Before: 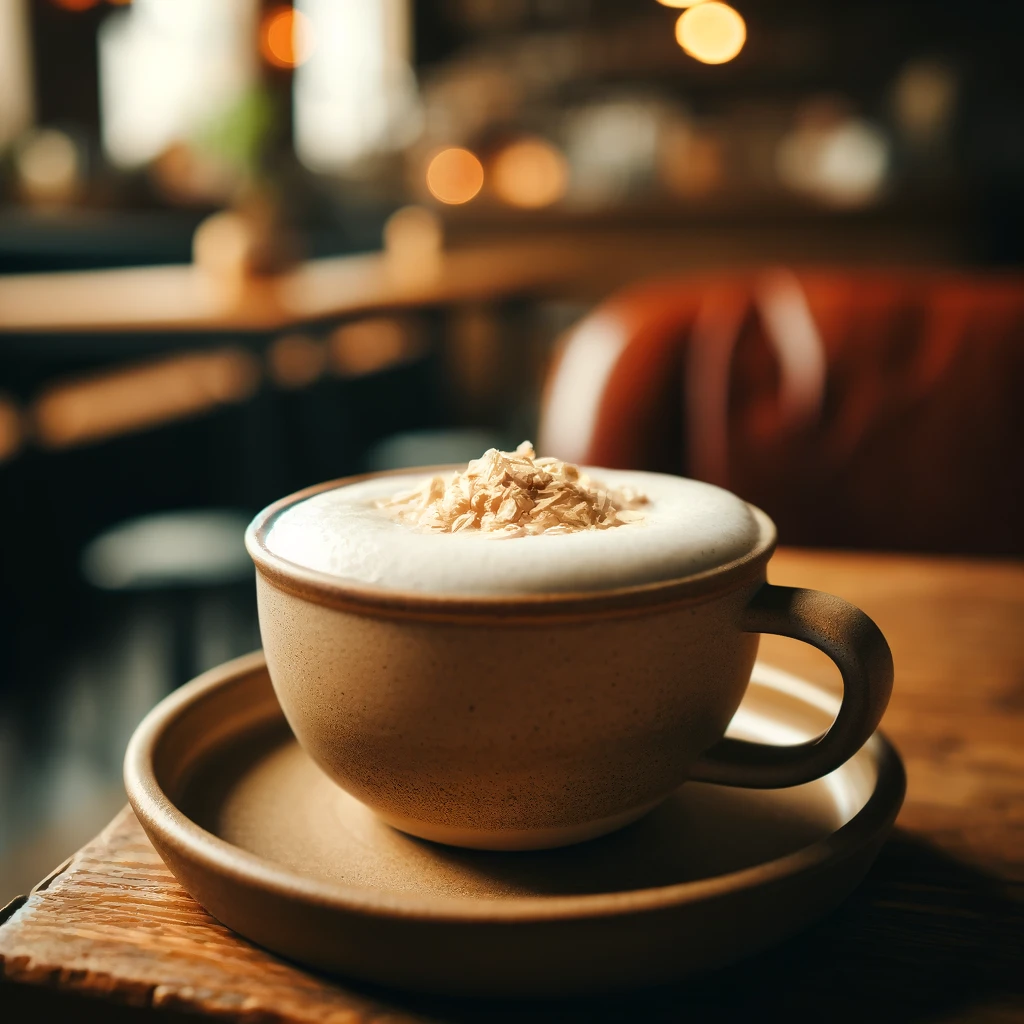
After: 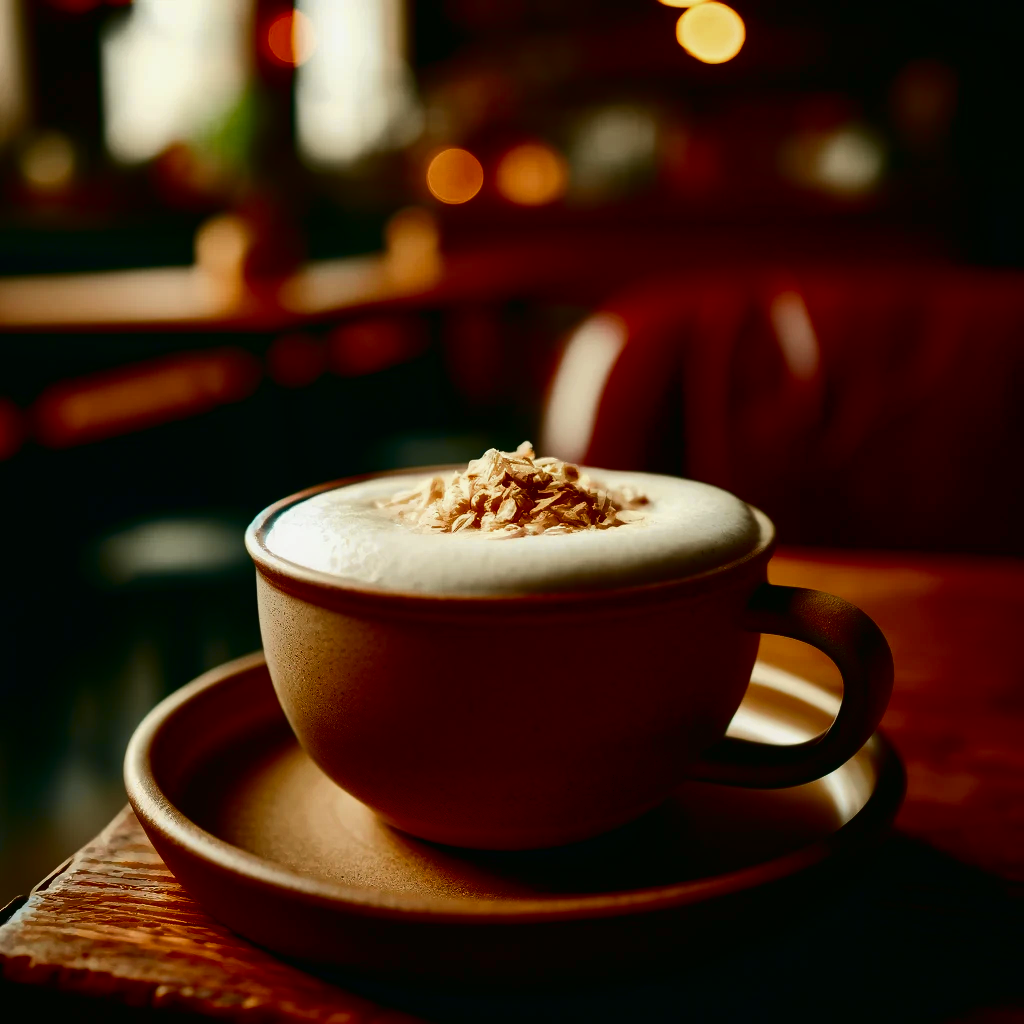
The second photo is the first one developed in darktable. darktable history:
contrast brightness saturation: contrast 0.09, brightness -0.59, saturation 0.17
tone curve: curves: ch0 [(0, 0.01) (0.037, 0.032) (0.131, 0.108) (0.275, 0.256) (0.483, 0.512) (0.61, 0.665) (0.696, 0.742) (0.792, 0.819) (0.911, 0.925) (0.997, 0.995)]; ch1 [(0, 0) (0.308, 0.29) (0.425, 0.411) (0.492, 0.488) (0.505, 0.503) (0.527, 0.531) (0.568, 0.594) (0.683, 0.702) (0.746, 0.77) (1, 1)]; ch2 [(0, 0) (0.246, 0.233) (0.36, 0.352) (0.415, 0.415) (0.485, 0.487) (0.502, 0.504) (0.525, 0.523) (0.539, 0.553) (0.587, 0.594) (0.636, 0.652) (0.711, 0.729) (0.845, 0.855) (0.998, 0.977)], color space Lab, independent channels, preserve colors none
exposure: exposure -0.072 EV, compensate highlight preservation false
